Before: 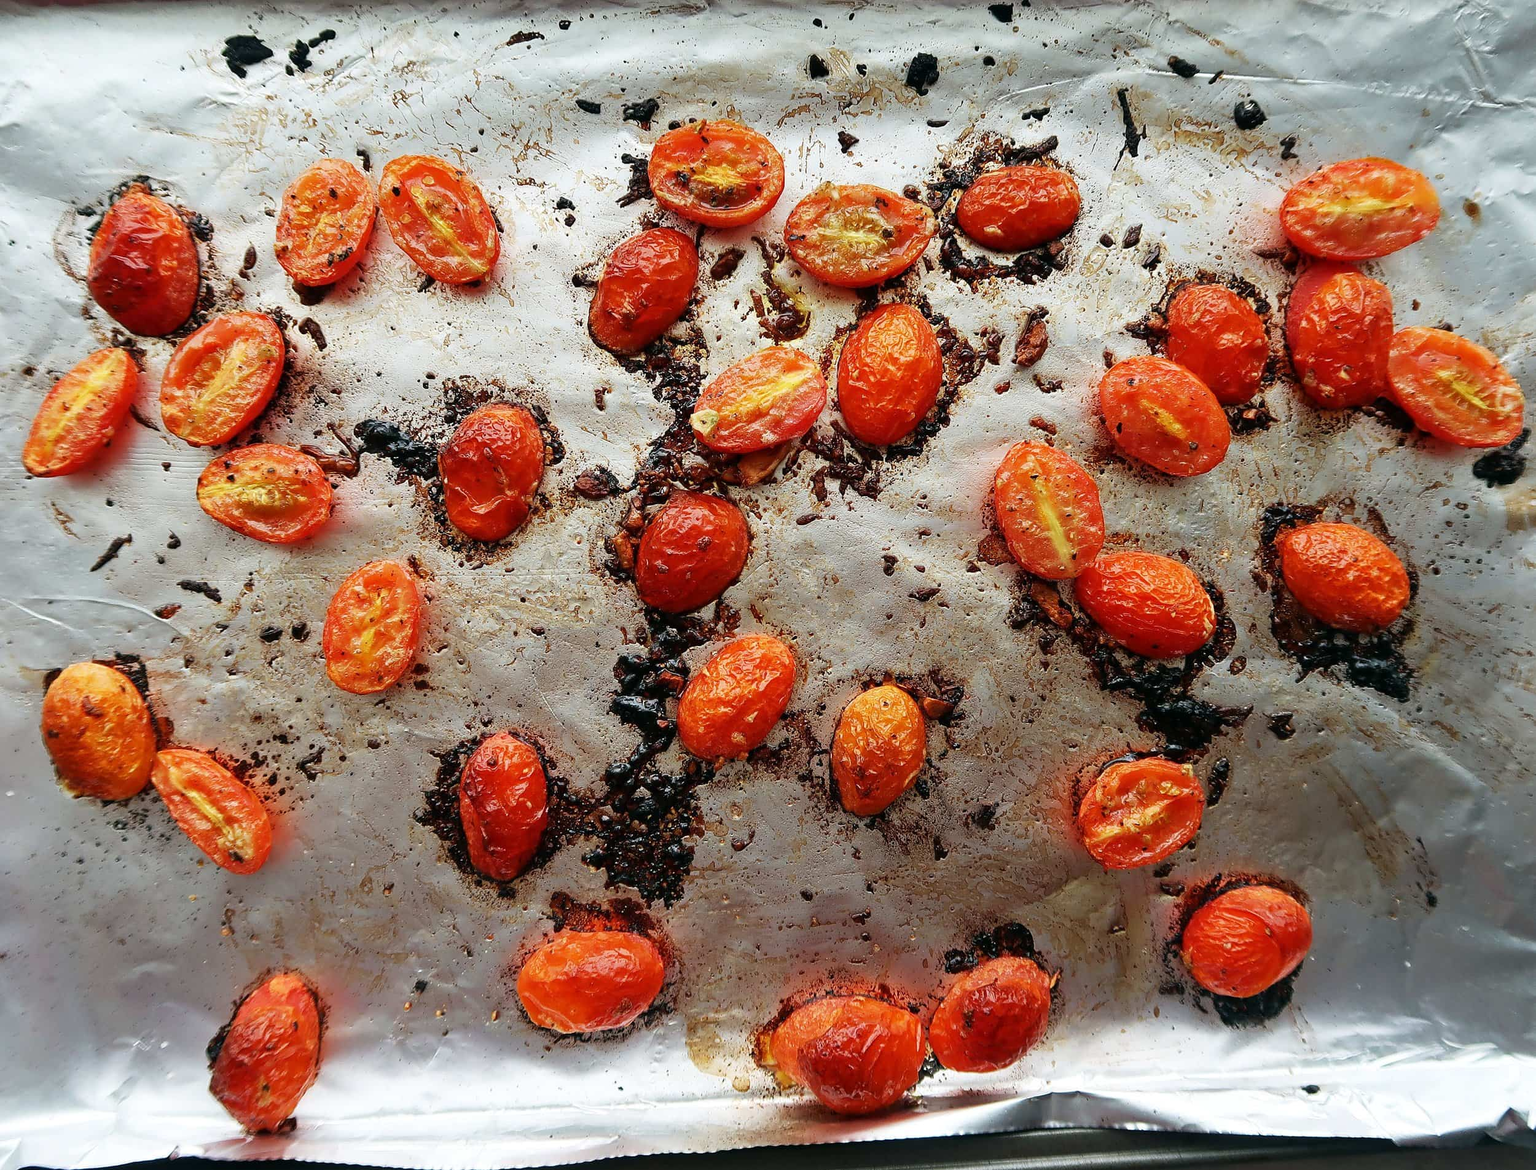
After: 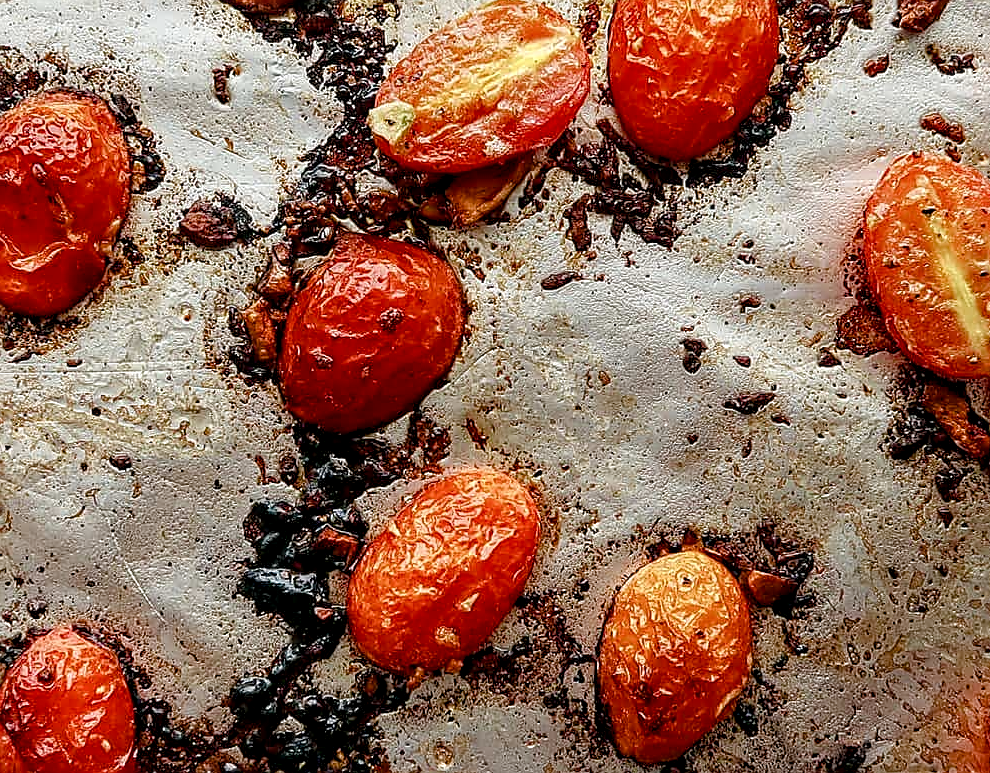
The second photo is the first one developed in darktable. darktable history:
color balance rgb: perceptual saturation grading › global saturation 20%, perceptual saturation grading › highlights -50.176%, perceptual saturation grading › shadows 30.843%, global vibrance 20%
crop: left 30.216%, top 29.673%, right 30.147%, bottom 29.733%
sharpen: on, module defaults
local contrast: detail 144%
